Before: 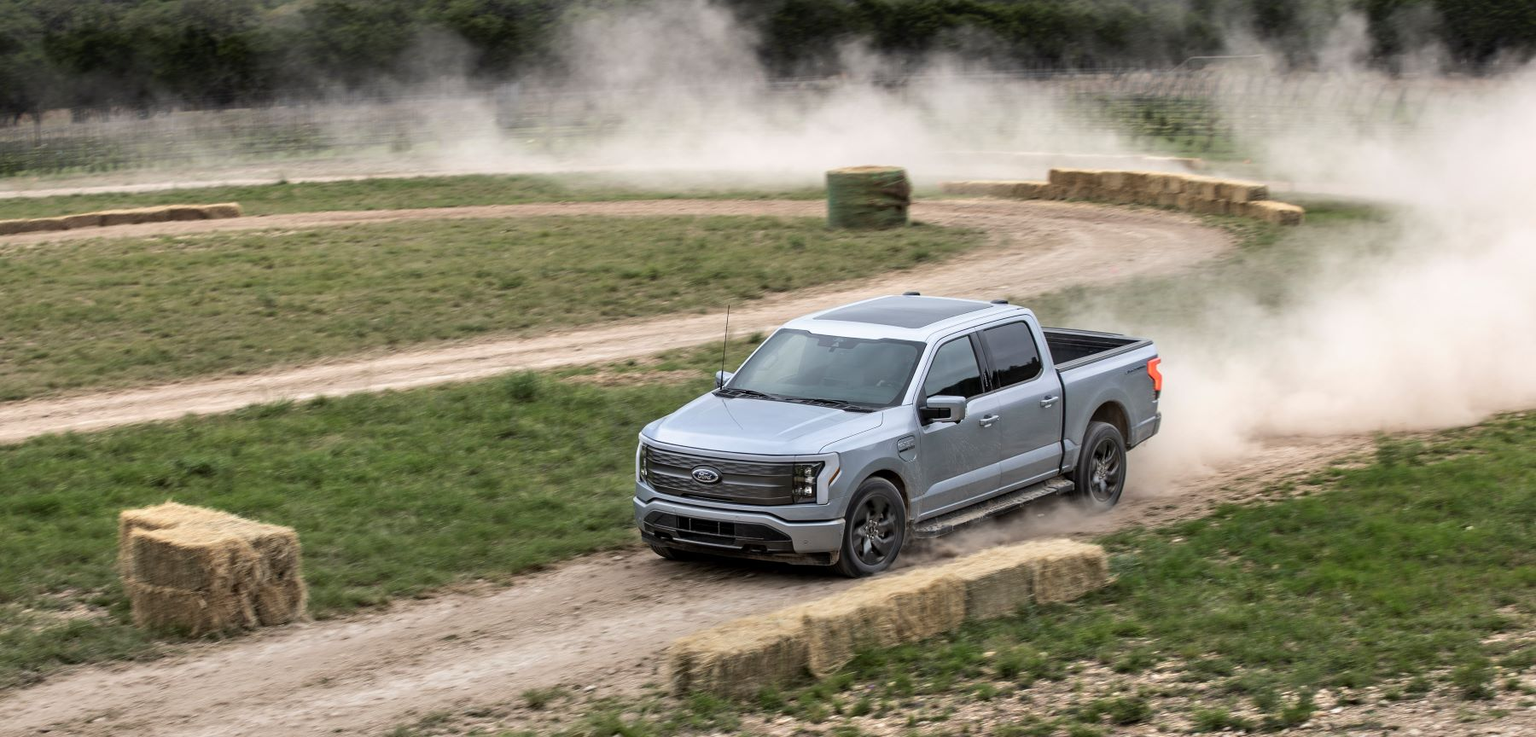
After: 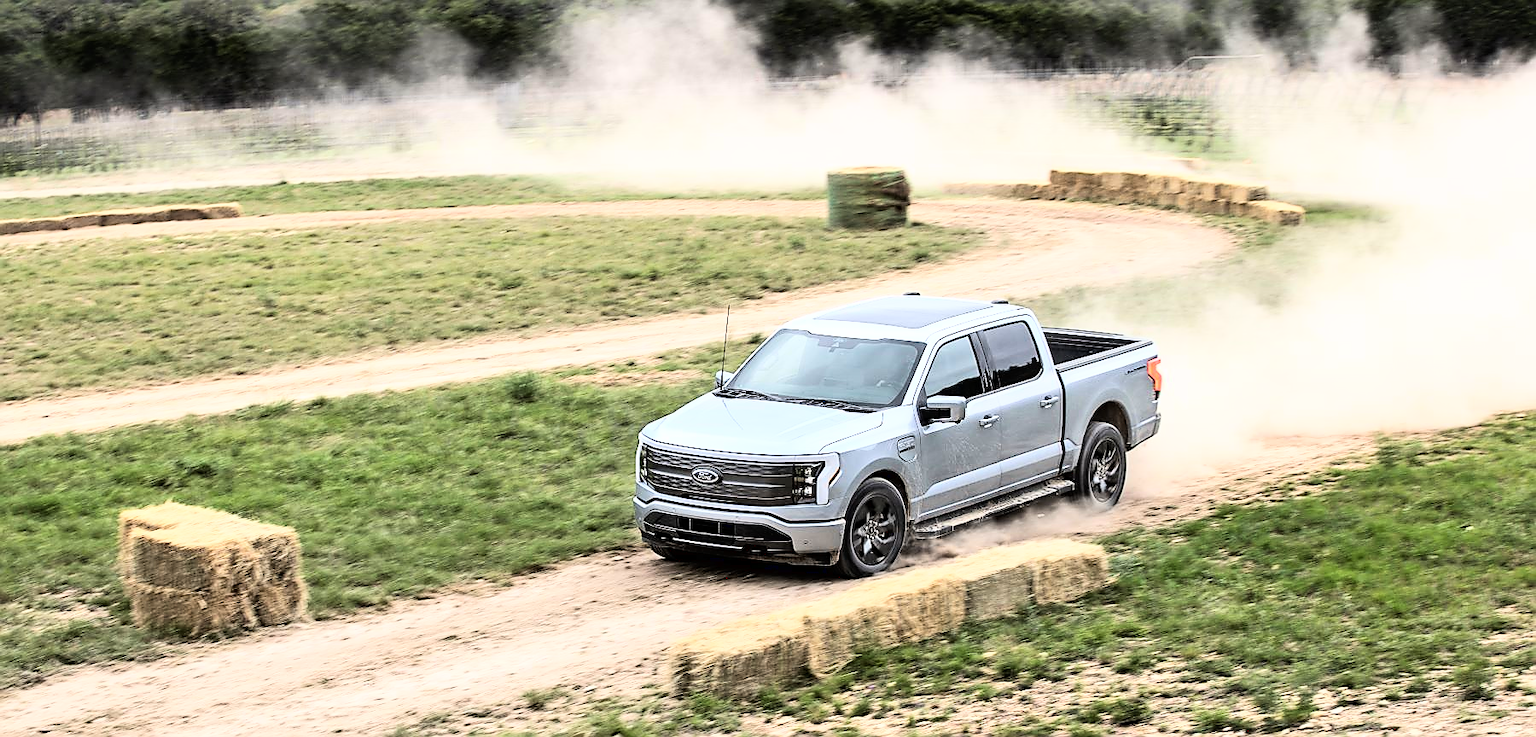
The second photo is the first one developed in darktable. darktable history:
base curve: curves: ch0 [(0, 0) (0.007, 0.004) (0.027, 0.03) (0.046, 0.07) (0.207, 0.54) (0.442, 0.872) (0.673, 0.972) (1, 1)]
sharpen: radius 1.38, amount 1.251, threshold 0.789
